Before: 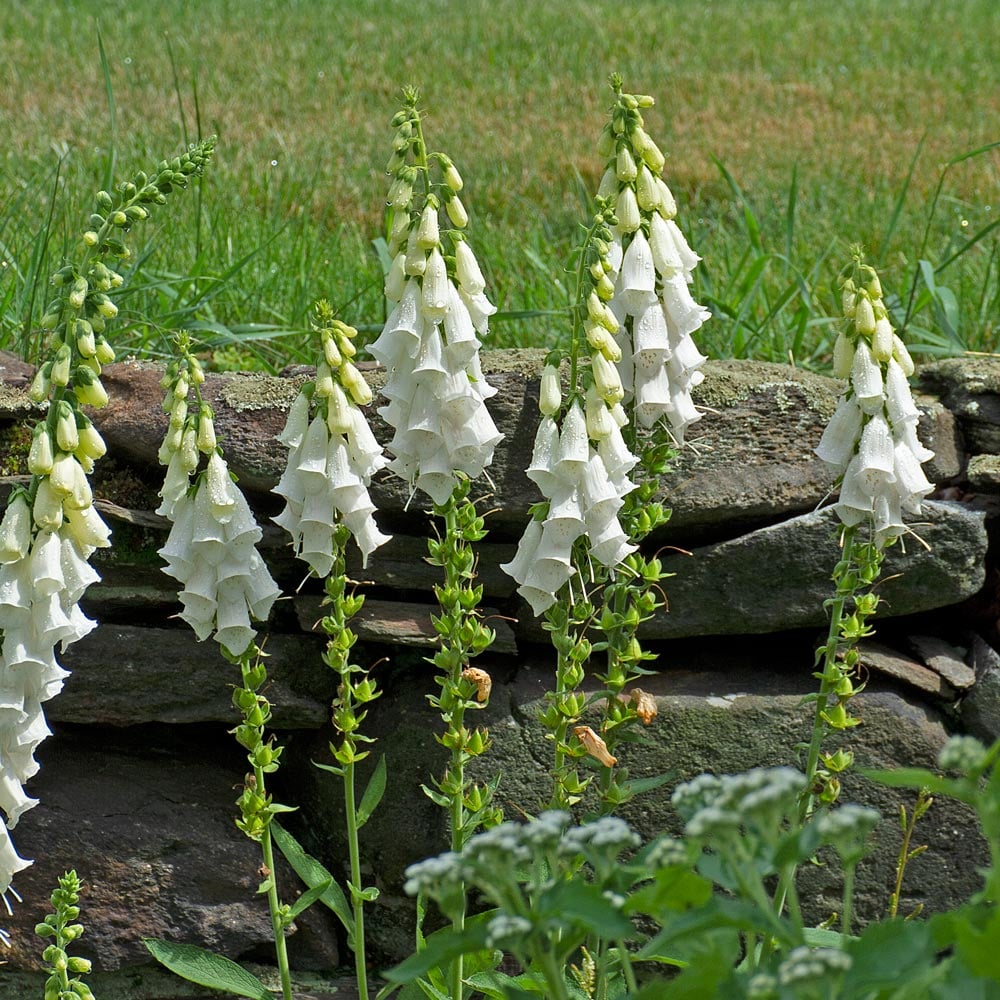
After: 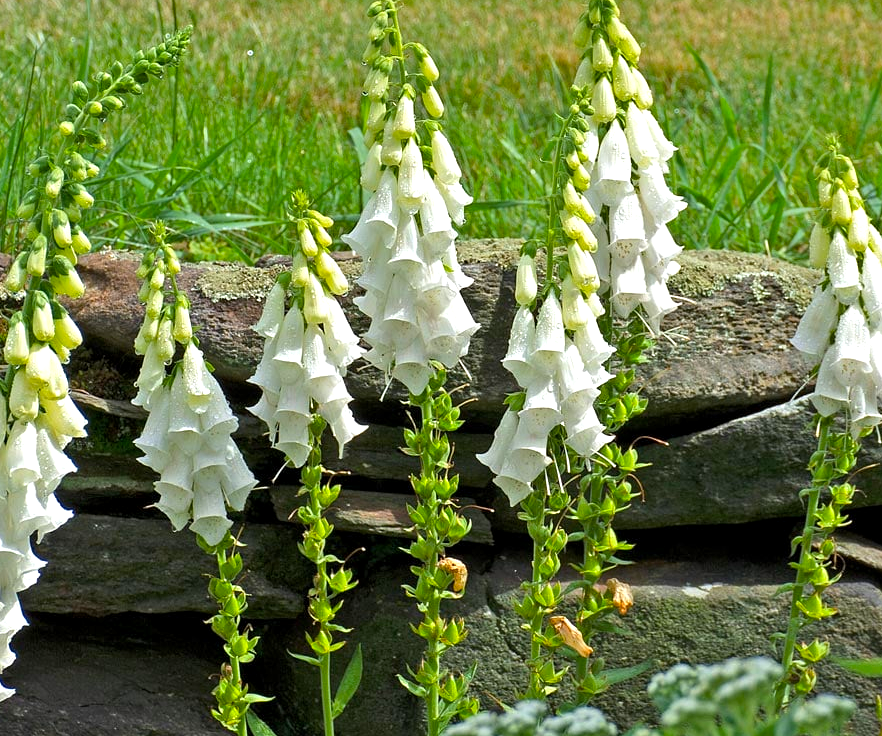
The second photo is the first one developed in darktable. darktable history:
exposure: black level correction 0.001, exposure 0.499 EV, compensate highlight preservation false
crop and rotate: left 2.435%, top 11.06%, right 9.274%, bottom 15.317%
color balance rgb: perceptual saturation grading › global saturation 19.734%
